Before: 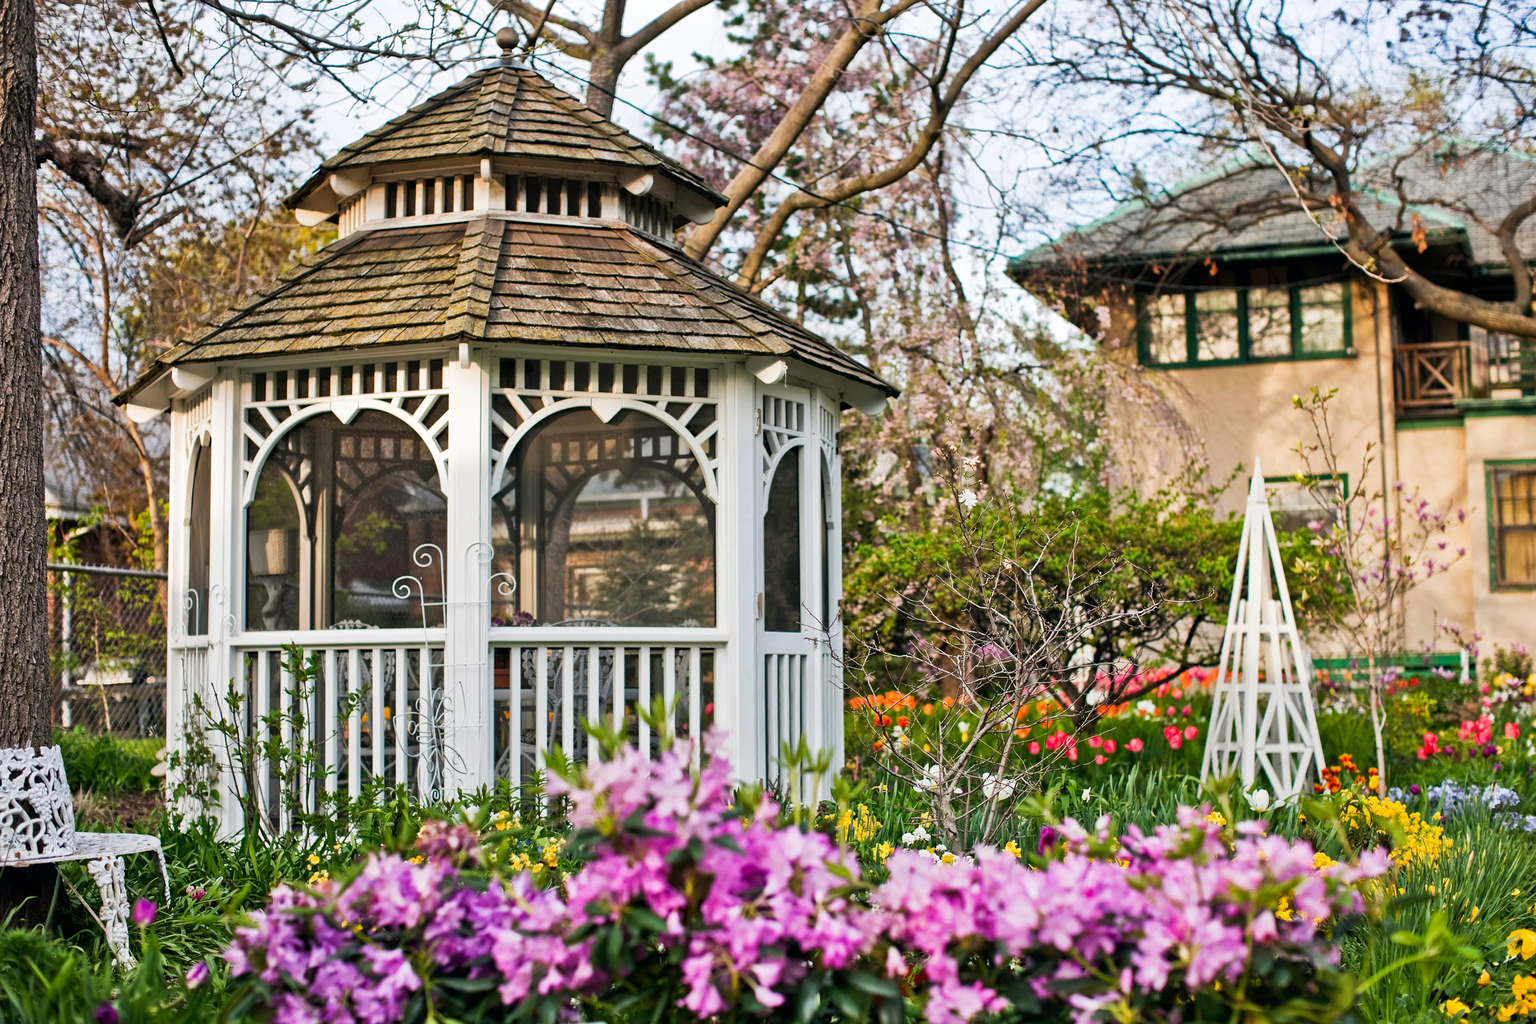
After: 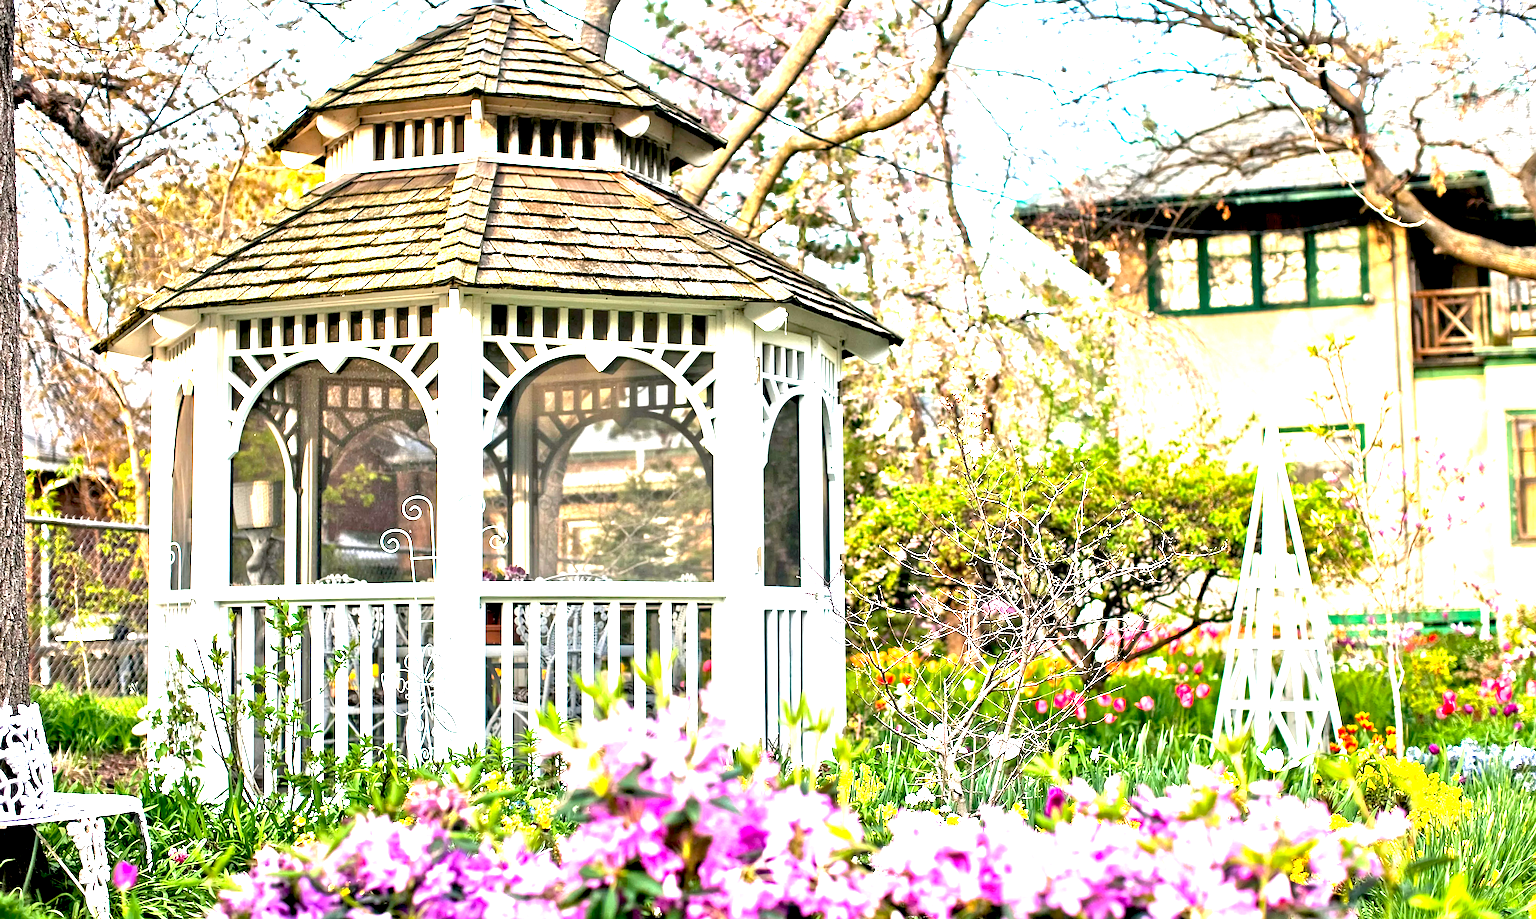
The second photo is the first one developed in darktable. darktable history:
crop: left 1.507%, top 6.147%, right 1.379%, bottom 6.637%
exposure: black level correction 0.005, exposure 2.084 EV, compensate highlight preservation false
sharpen: radius 2.167, amount 0.381, threshold 0
